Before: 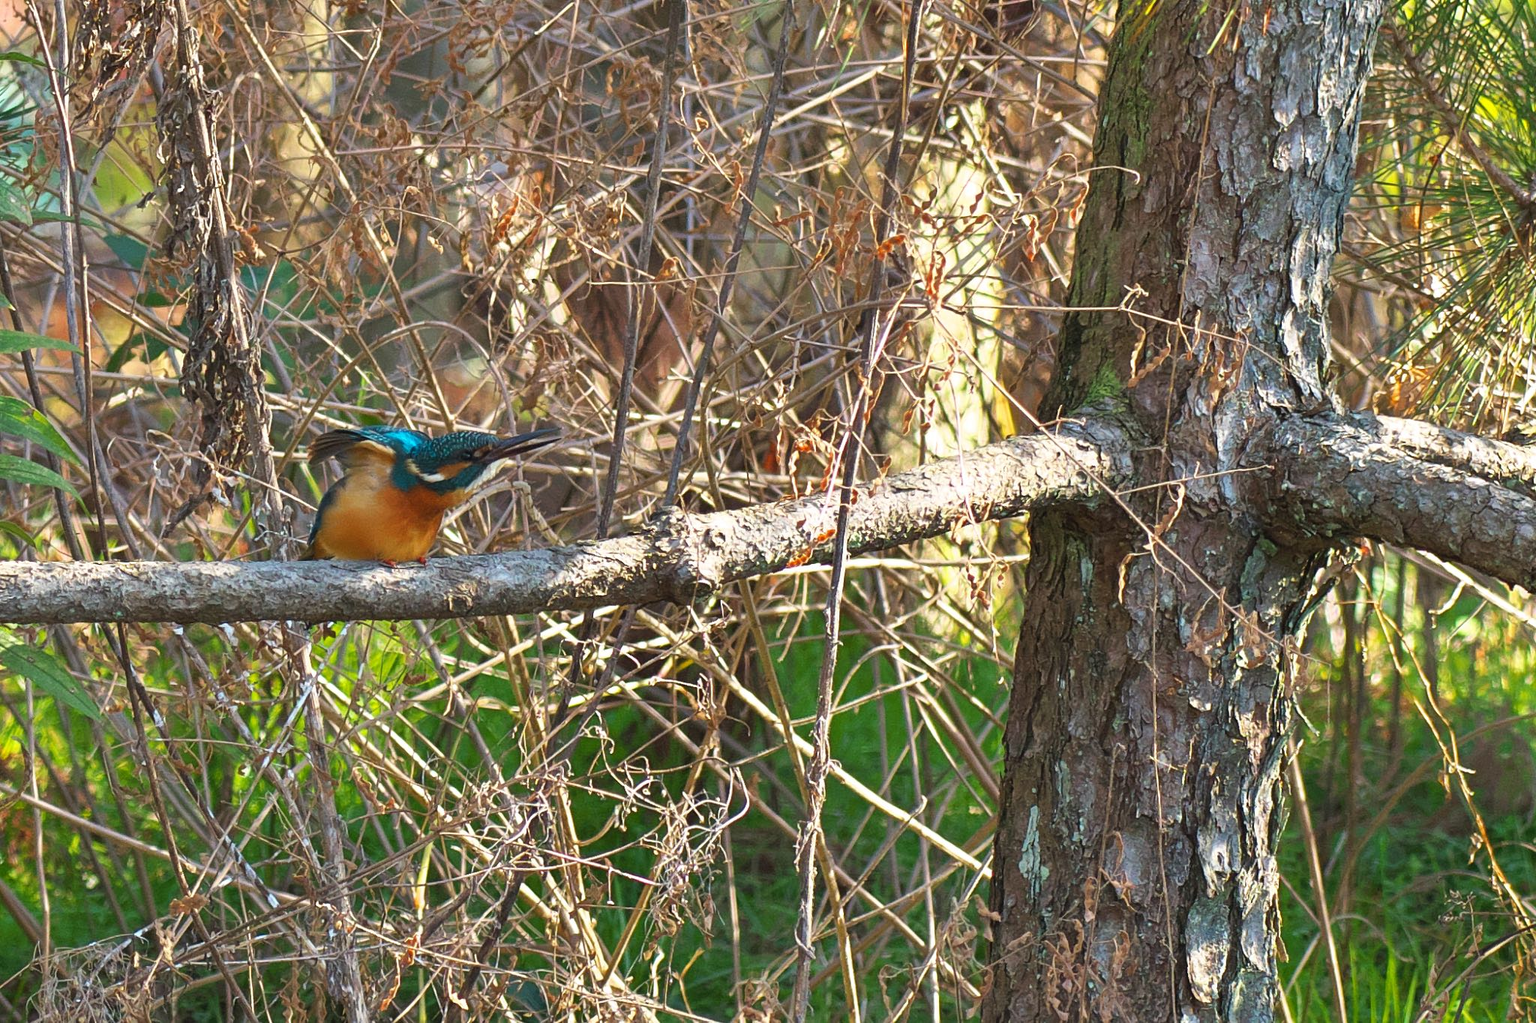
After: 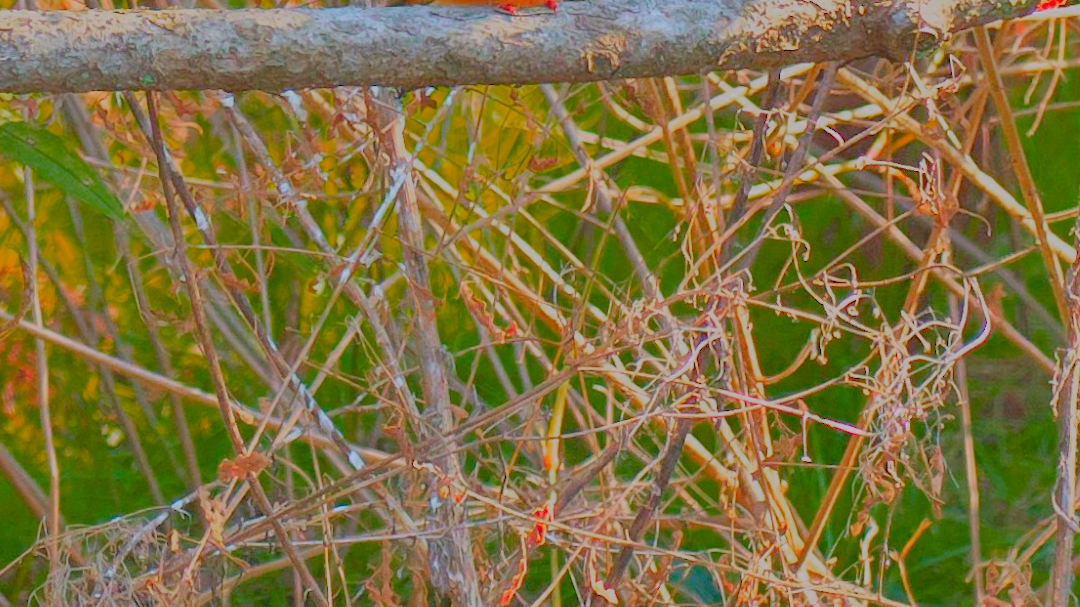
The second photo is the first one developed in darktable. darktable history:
rotate and perspective: rotation -0.45°, automatic cropping original format, crop left 0.008, crop right 0.992, crop top 0.012, crop bottom 0.988
crop and rotate: top 54.778%, right 46.61%, bottom 0.159%
white balance: red 1.009, blue 1.027
filmic rgb: black relative exposure -16 EV, white relative exposure 8 EV, threshold 3 EV, hardness 4.17, latitude 50%, contrast 0.5, color science v5 (2021), contrast in shadows safe, contrast in highlights safe, enable highlight reconstruction true
exposure: black level correction 0.001, exposure 0.5 EV, compensate exposure bias true, compensate highlight preservation false
color correction: highlights b* 3
color zones: curves: ch0 [(0.473, 0.374) (0.742, 0.784)]; ch1 [(0.354, 0.737) (0.742, 0.705)]; ch2 [(0.318, 0.421) (0.758, 0.532)]
shadows and highlights: low approximation 0.01, soften with gaussian
